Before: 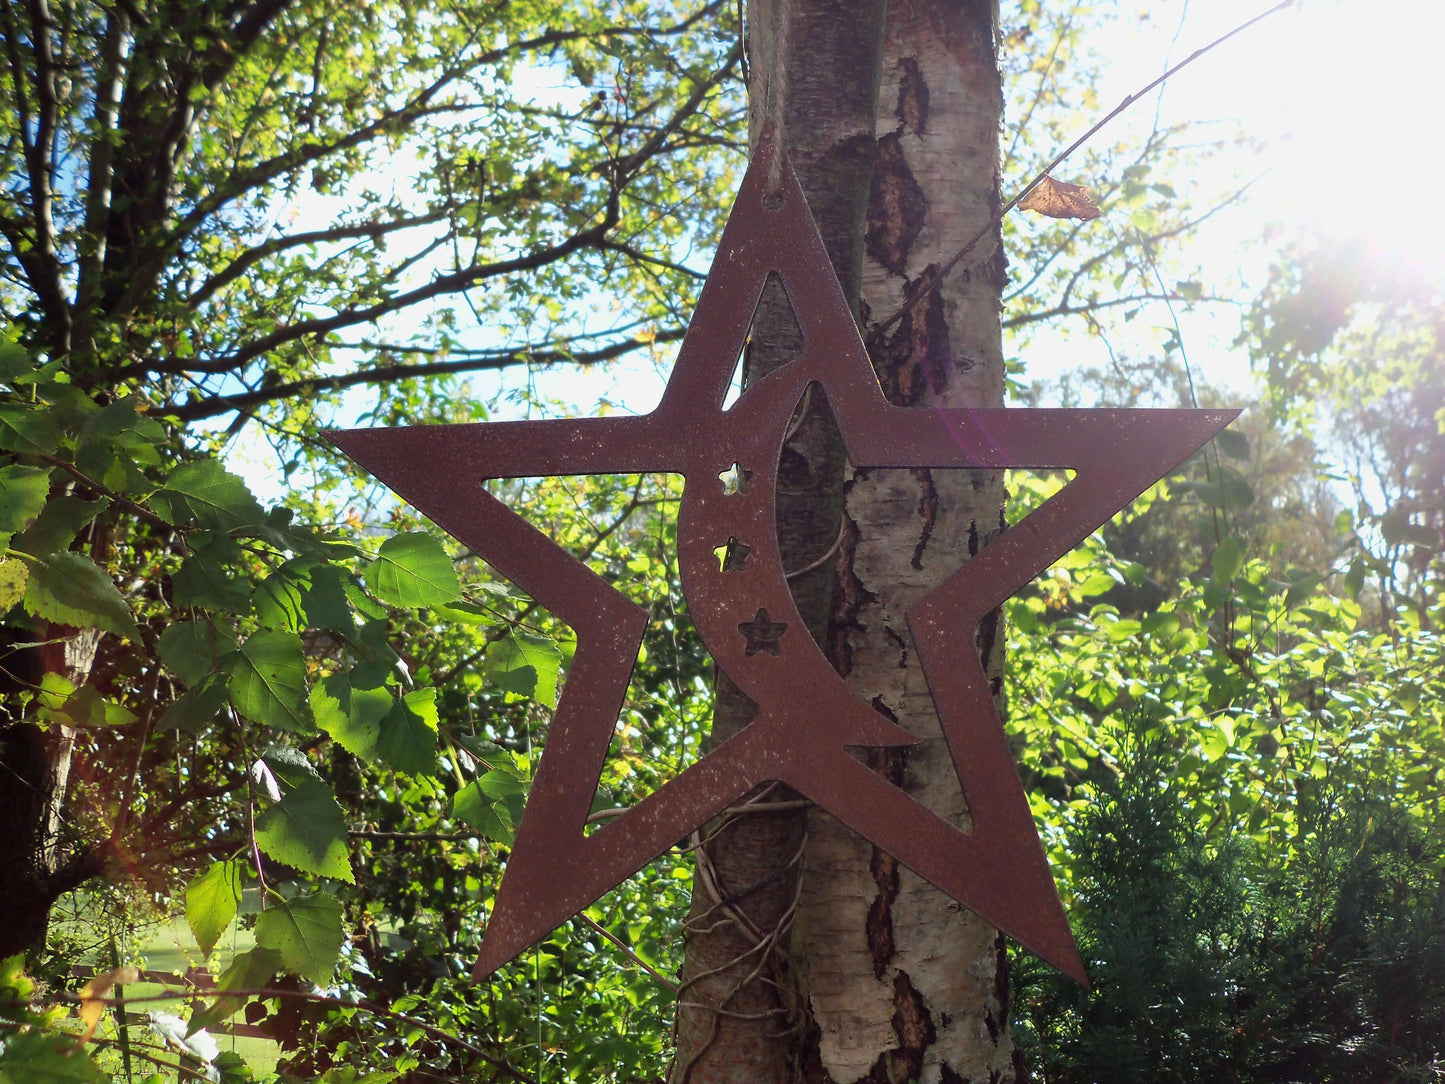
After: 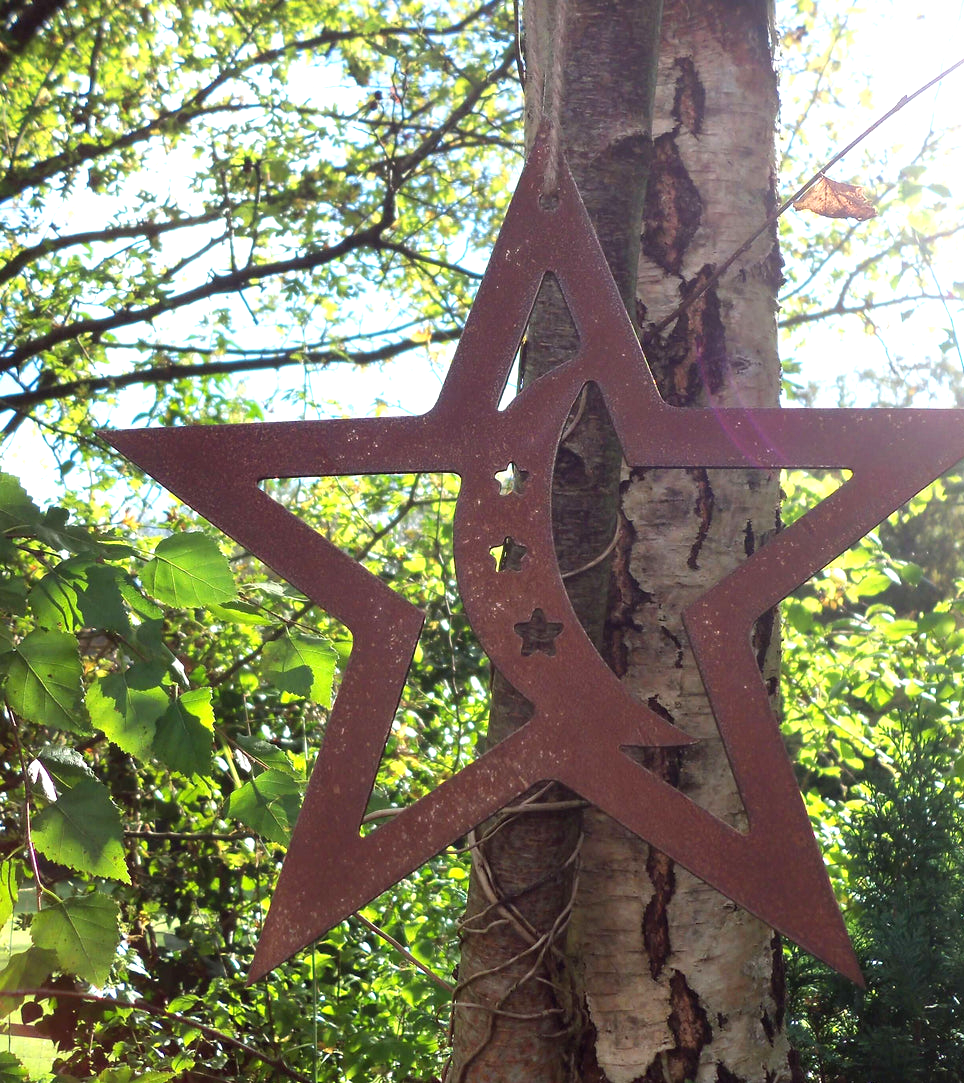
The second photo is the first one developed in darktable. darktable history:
crop and rotate: left 15.514%, right 17.761%
exposure: exposure 0.61 EV, compensate highlight preservation false
